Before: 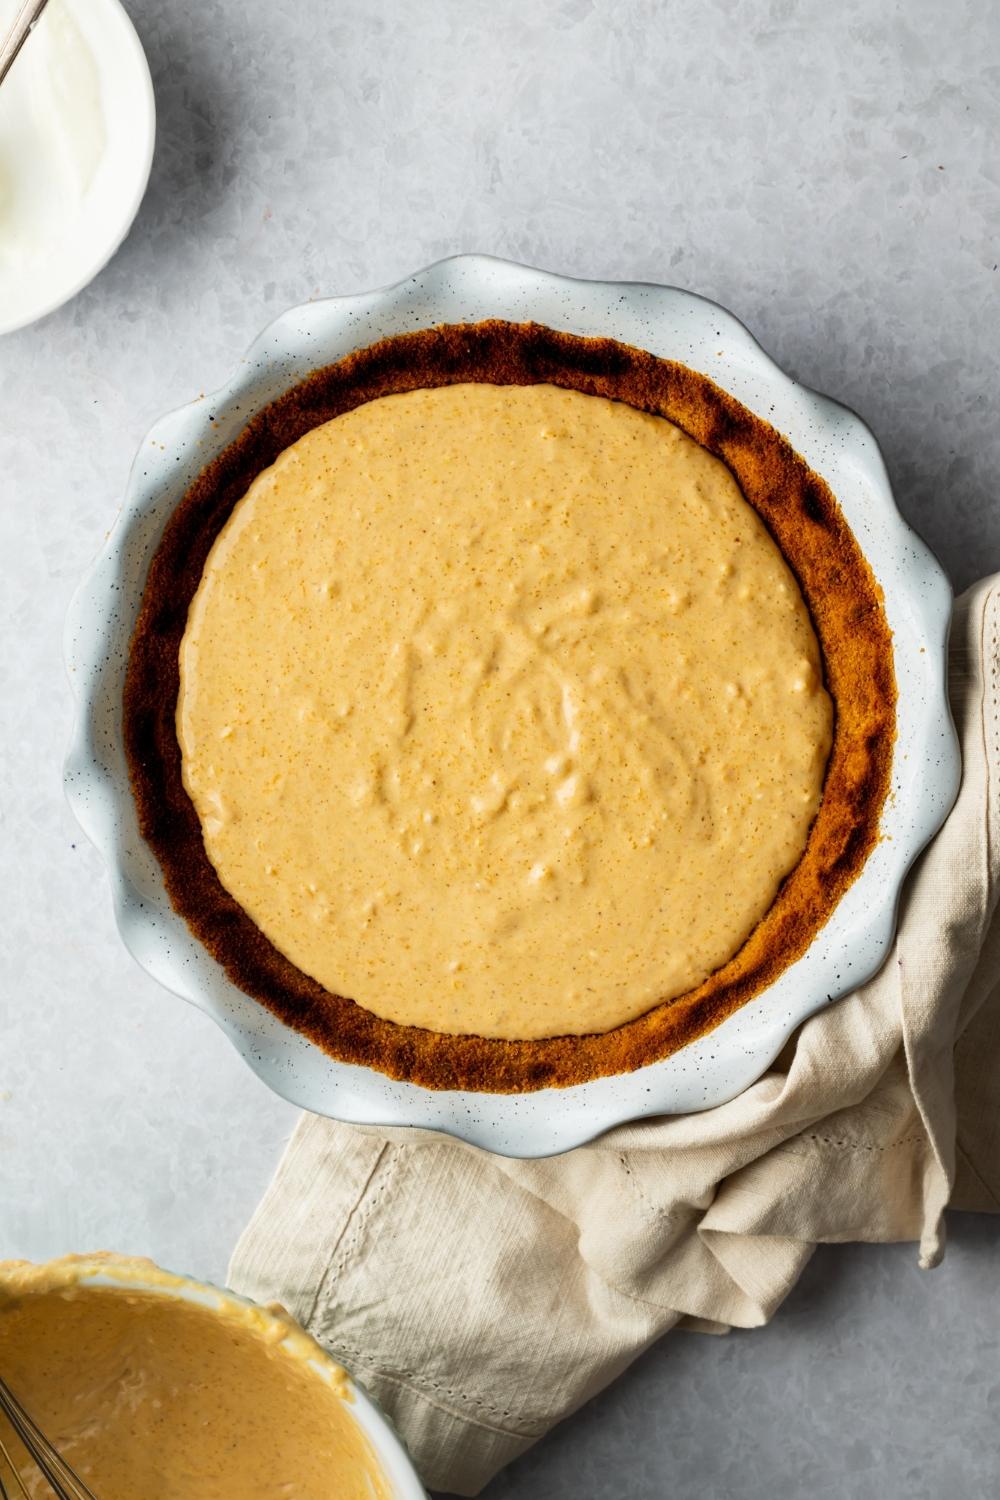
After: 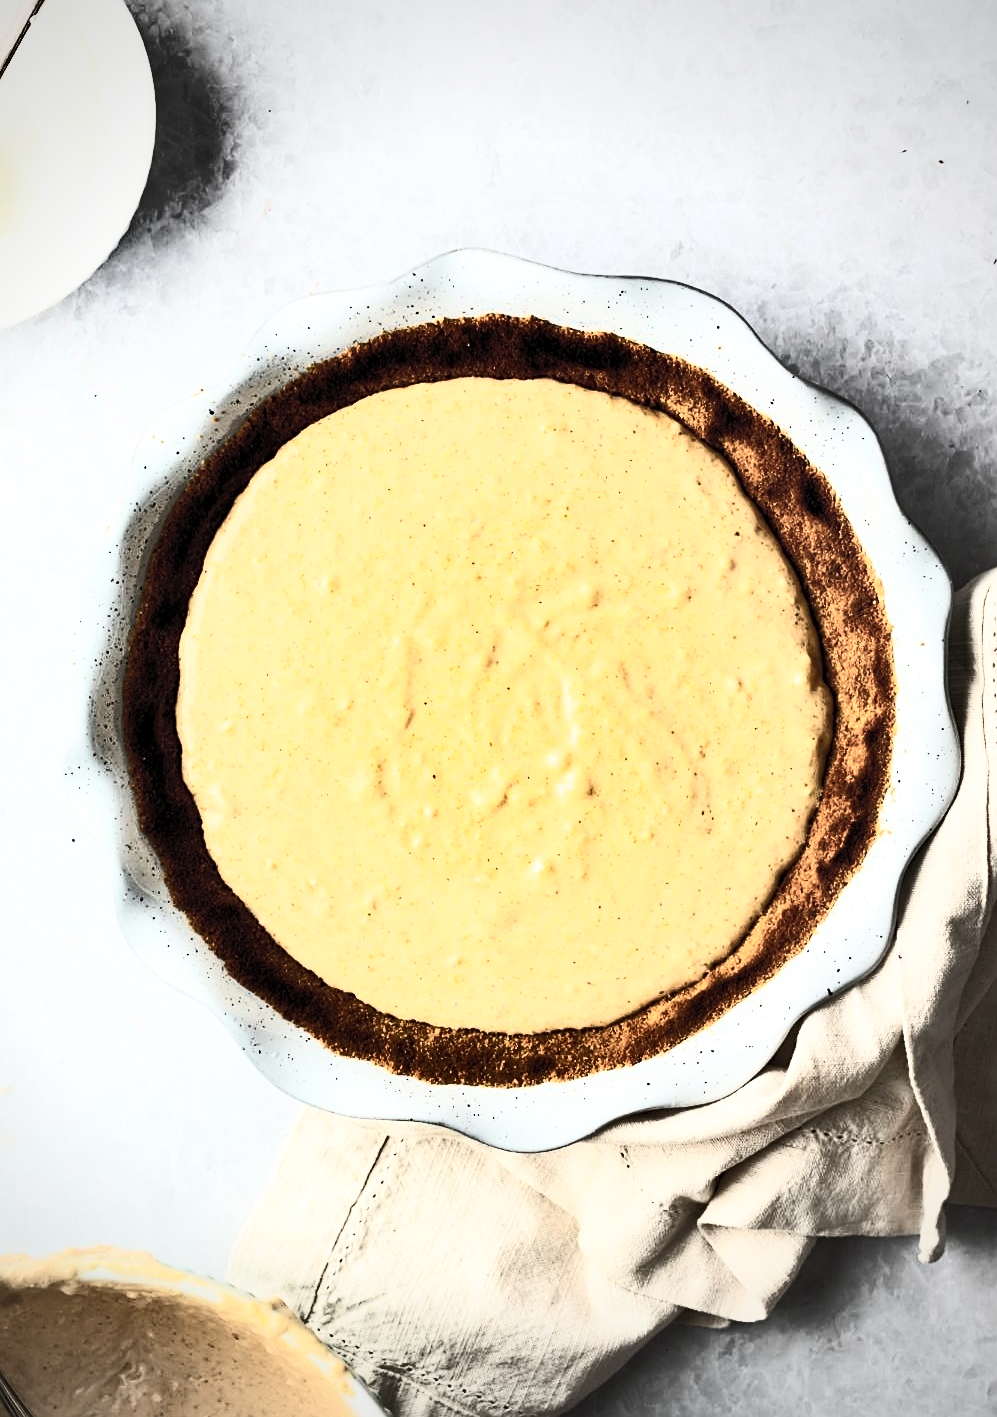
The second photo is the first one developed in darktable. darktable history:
crop: top 0.418%, right 0.265%, bottom 5.101%
tone equalizer: -8 EV -0.408 EV, -7 EV -0.412 EV, -6 EV -0.32 EV, -5 EV -0.232 EV, -3 EV 0.201 EV, -2 EV 0.322 EV, -1 EV 0.399 EV, +0 EV 0.393 EV, edges refinement/feathering 500, mask exposure compensation -1.57 EV, preserve details no
shadows and highlights: soften with gaussian
sharpen: on, module defaults
contrast brightness saturation: contrast 0.556, brightness 0.574, saturation -0.349
vignetting: fall-off radius 61.23%
exposure: black level correction 0.001, exposure -0.121 EV, compensate highlight preservation false
